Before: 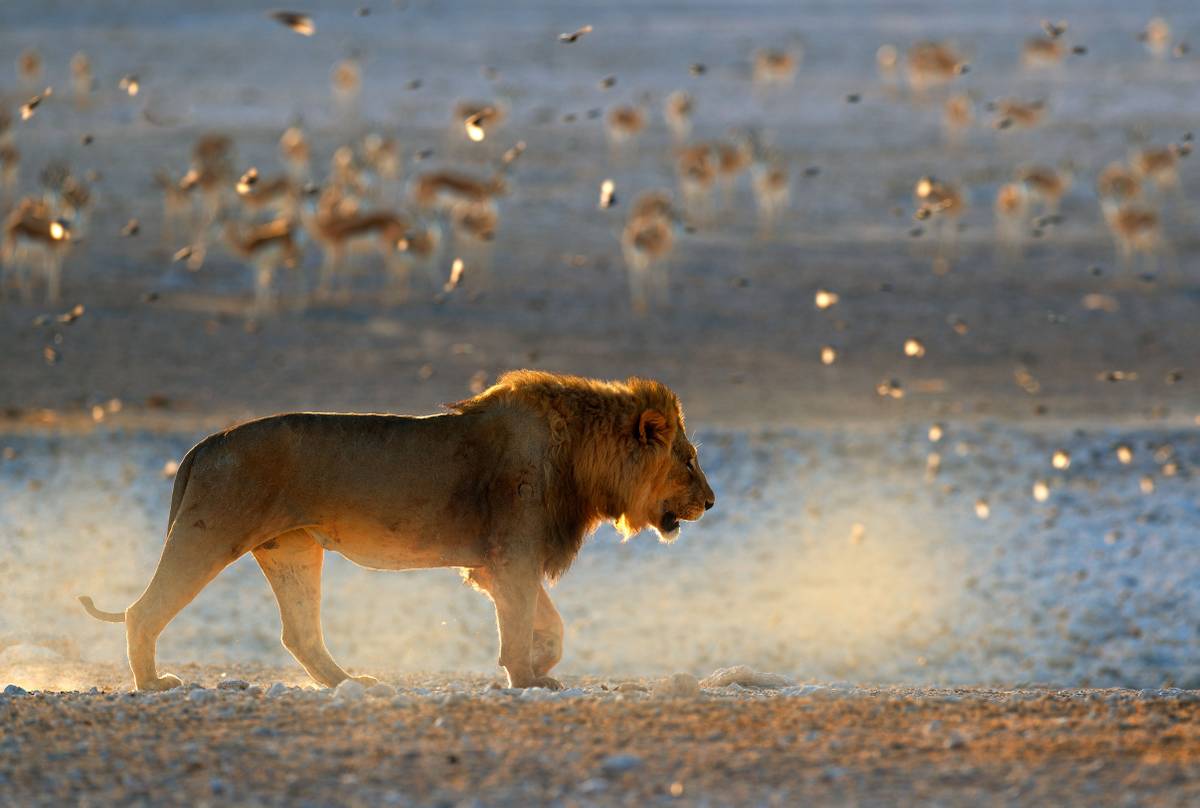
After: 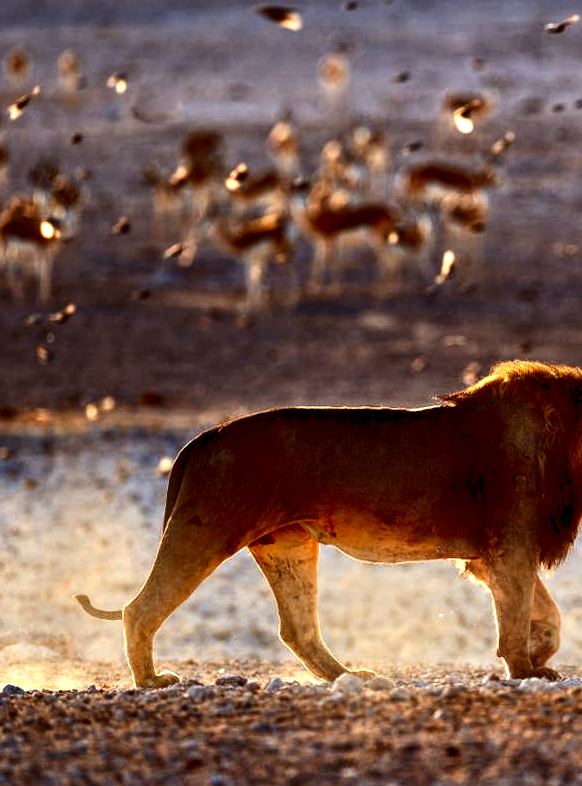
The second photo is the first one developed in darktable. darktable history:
crop and rotate: left 0%, top 0%, right 50.845%
rotate and perspective: rotation -1°, crop left 0.011, crop right 0.989, crop top 0.025, crop bottom 0.975
local contrast: detail 130%
contrast equalizer: octaves 7, y [[0.609, 0.611, 0.615, 0.613, 0.607, 0.603], [0.504, 0.498, 0.496, 0.499, 0.506, 0.516], [0 ×6], [0 ×6], [0 ×6]]
rgb levels: mode RGB, independent channels, levels [[0, 0.474, 1], [0, 0.5, 1], [0, 0.5, 1]]
contrast brightness saturation: contrast 0.22, brightness -0.19, saturation 0.24
